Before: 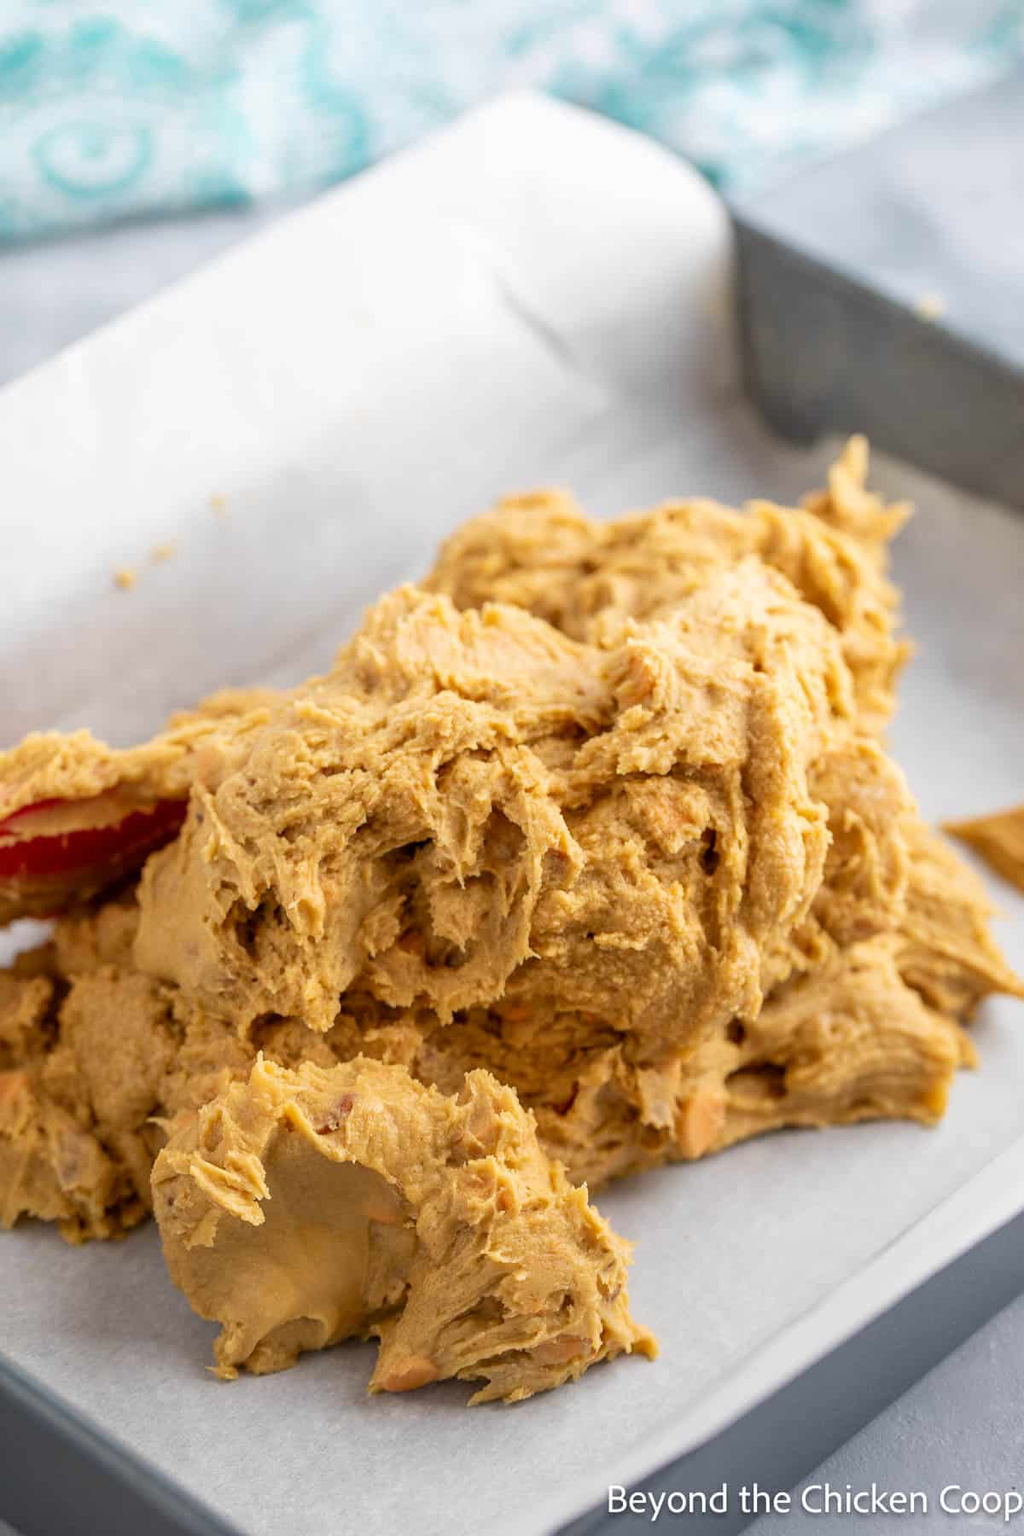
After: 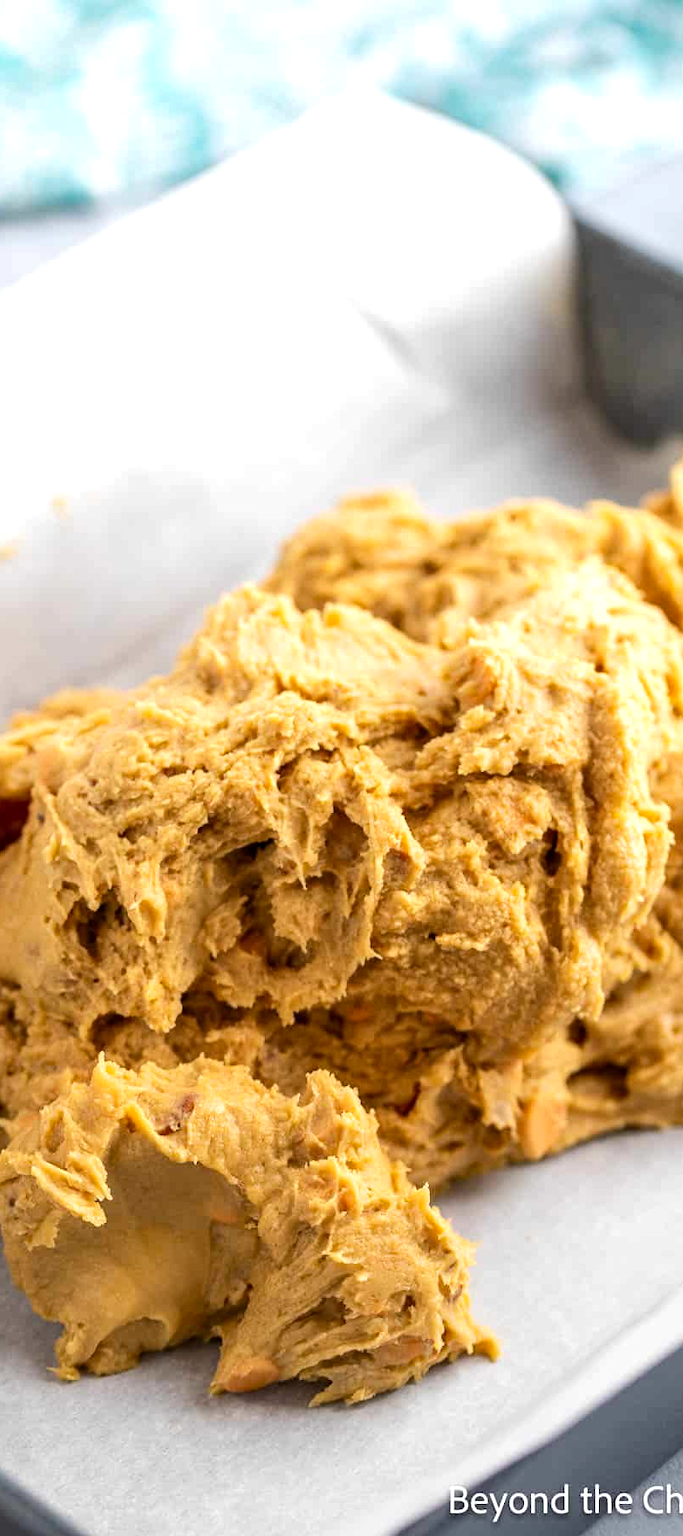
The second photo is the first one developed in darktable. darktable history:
crop and rotate: left 15.546%, right 17.787%
tone equalizer: -8 EV -0.417 EV, -7 EV -0.389 EV, -6 EV -0.333 EV, -5 EV -0.222 EV, -3 EV 0.222 EV, -2 EV 0.333 EV, -1 EV 0.389 EV, +0 EV 0.417 EV, edges refinement/feathering 500, mask exposure compensation -1.57 EV, preserve details no
haze removal: compatibility mode true, adaptive false
base curve: curves: ch0 [(0, 0) (0.989, 0.992)], preserve colors none
